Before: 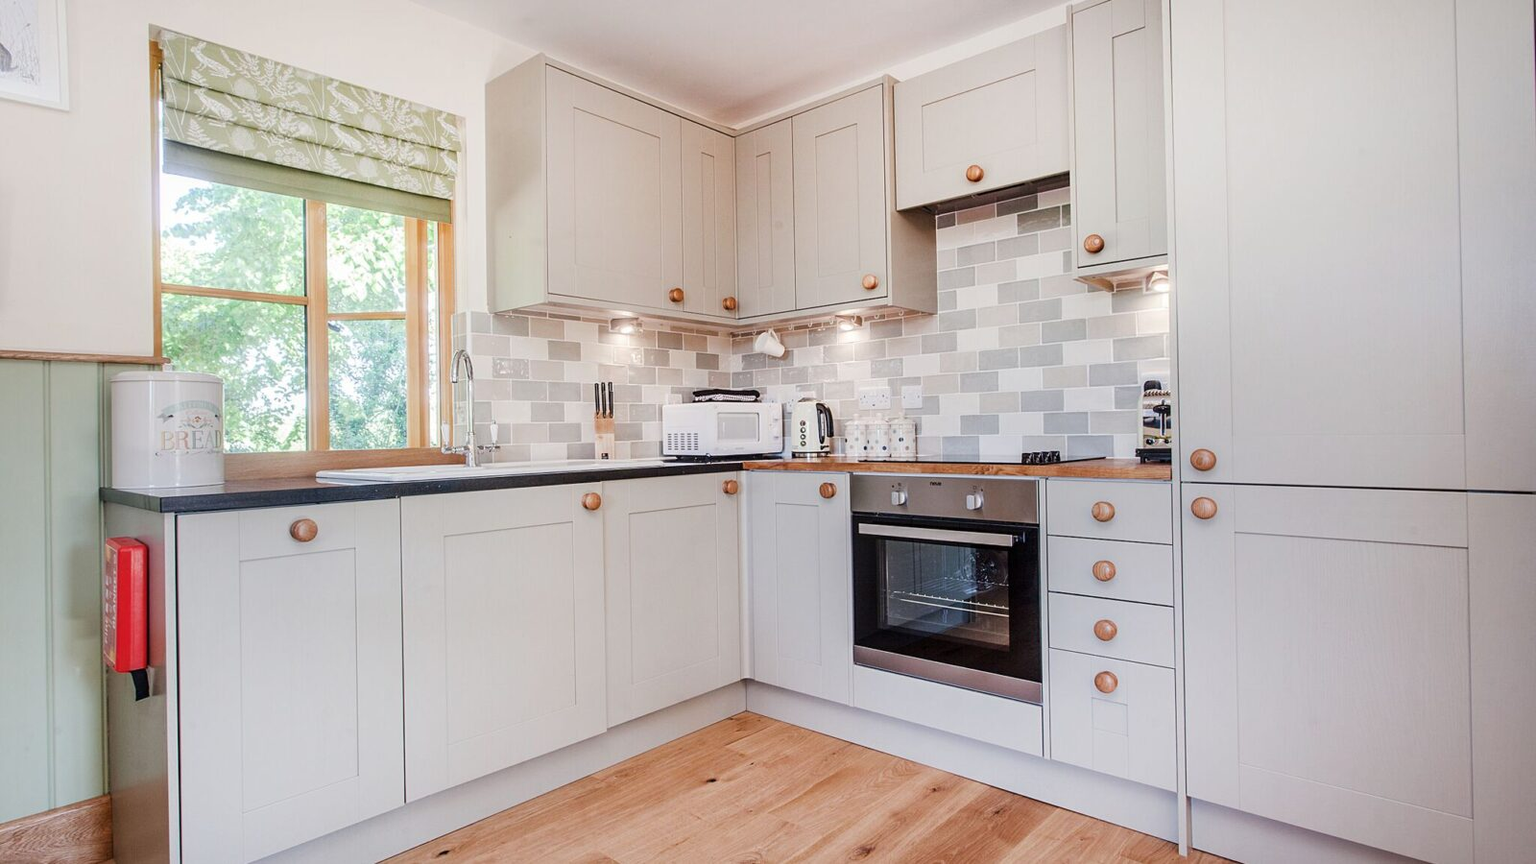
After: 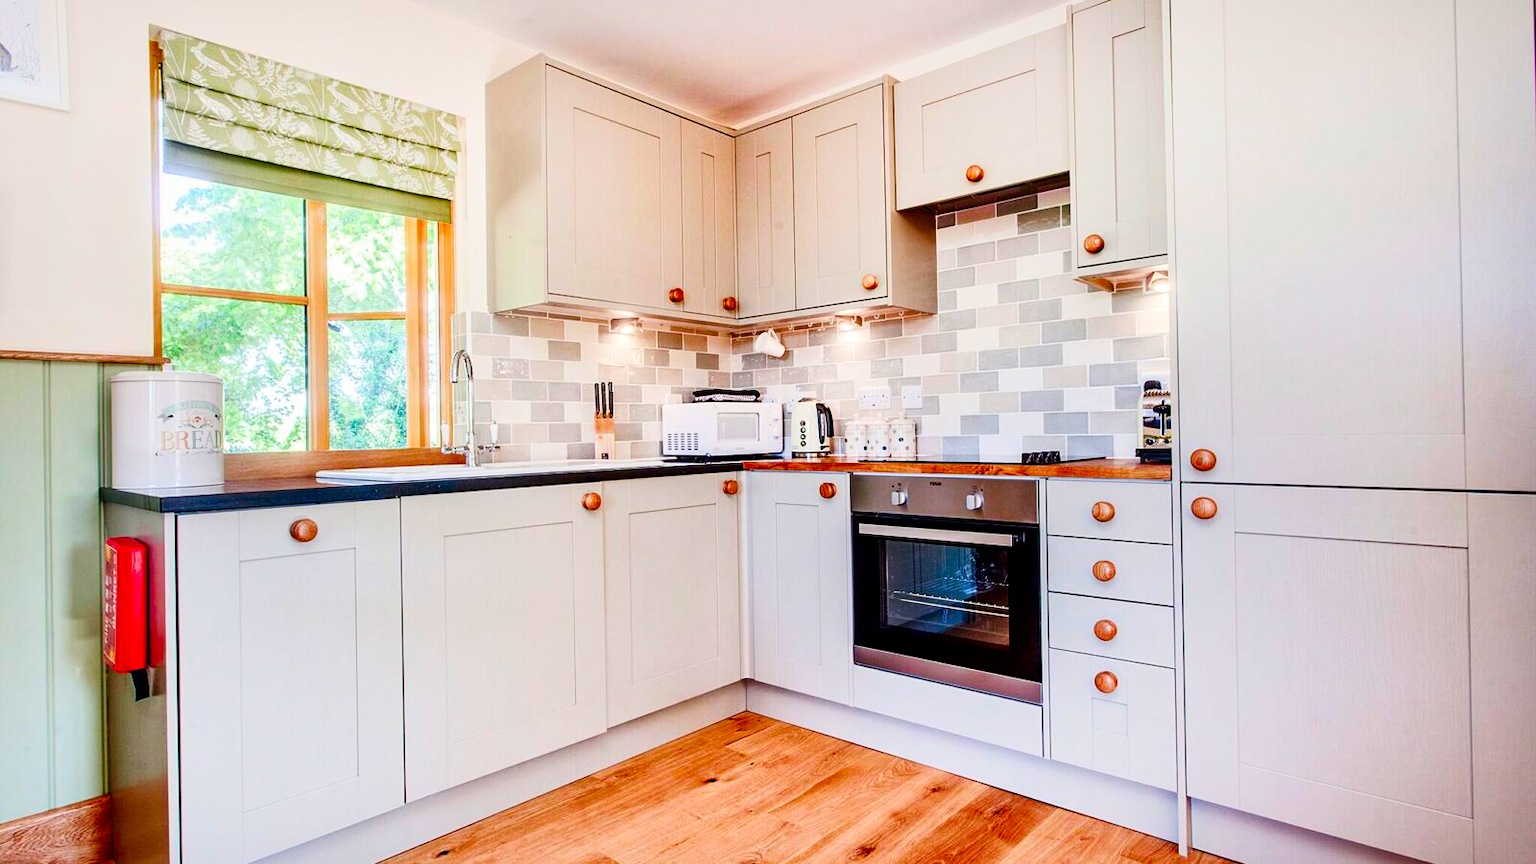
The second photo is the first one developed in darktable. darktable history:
color balance rgb: linear chroma grading › global chroma 2.144%, linear chroma grading › mid-tones -0.967%, perceptual saturation grading › global saturation 20%, perceptual saturation grading › highlights -25.105%, perceptual saturation grading › shadows 49.701%
filmic rgb: middle gray luminance 9.28%, black relative exposure -10.66 EV, white relative exposure 3.43 EV, target black luminance 0%, hardness 5.99, latitude 59.63%, contrast 1.087, highlights saturation mix 5.4%, shadows ↔ highlights balance 28.52%
contrast brightness saturation: contrast 0.262, brightness 0.02, saturation 0.86
local contrast: mode bilateral grid, contrast 21, coarseness 51, detail 150%, midtone range 0.2
